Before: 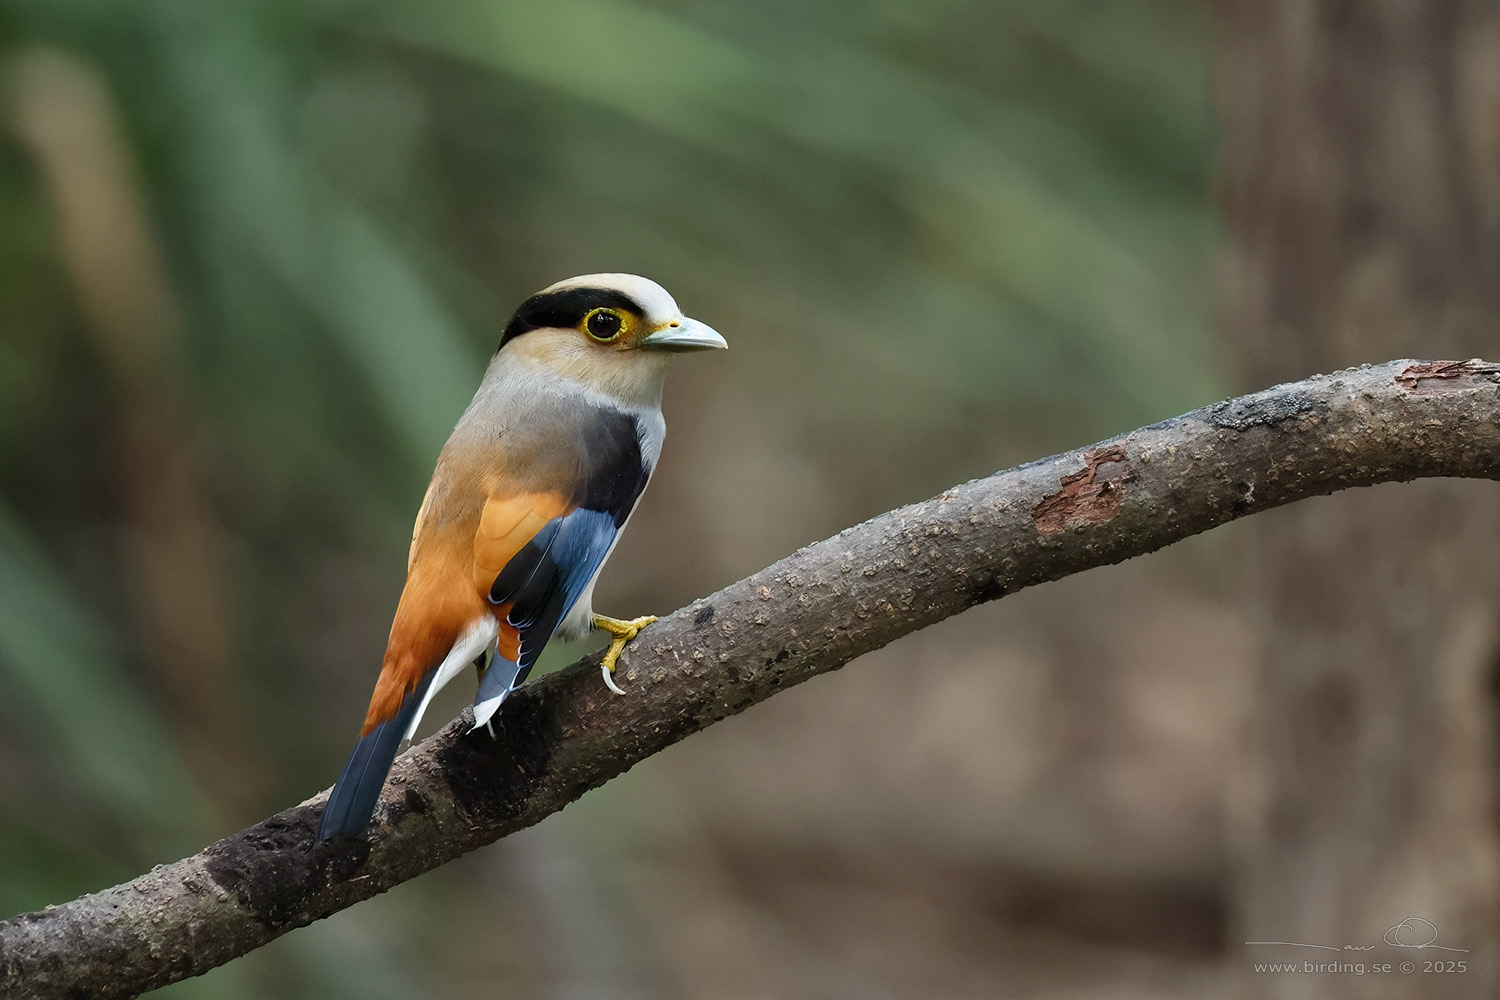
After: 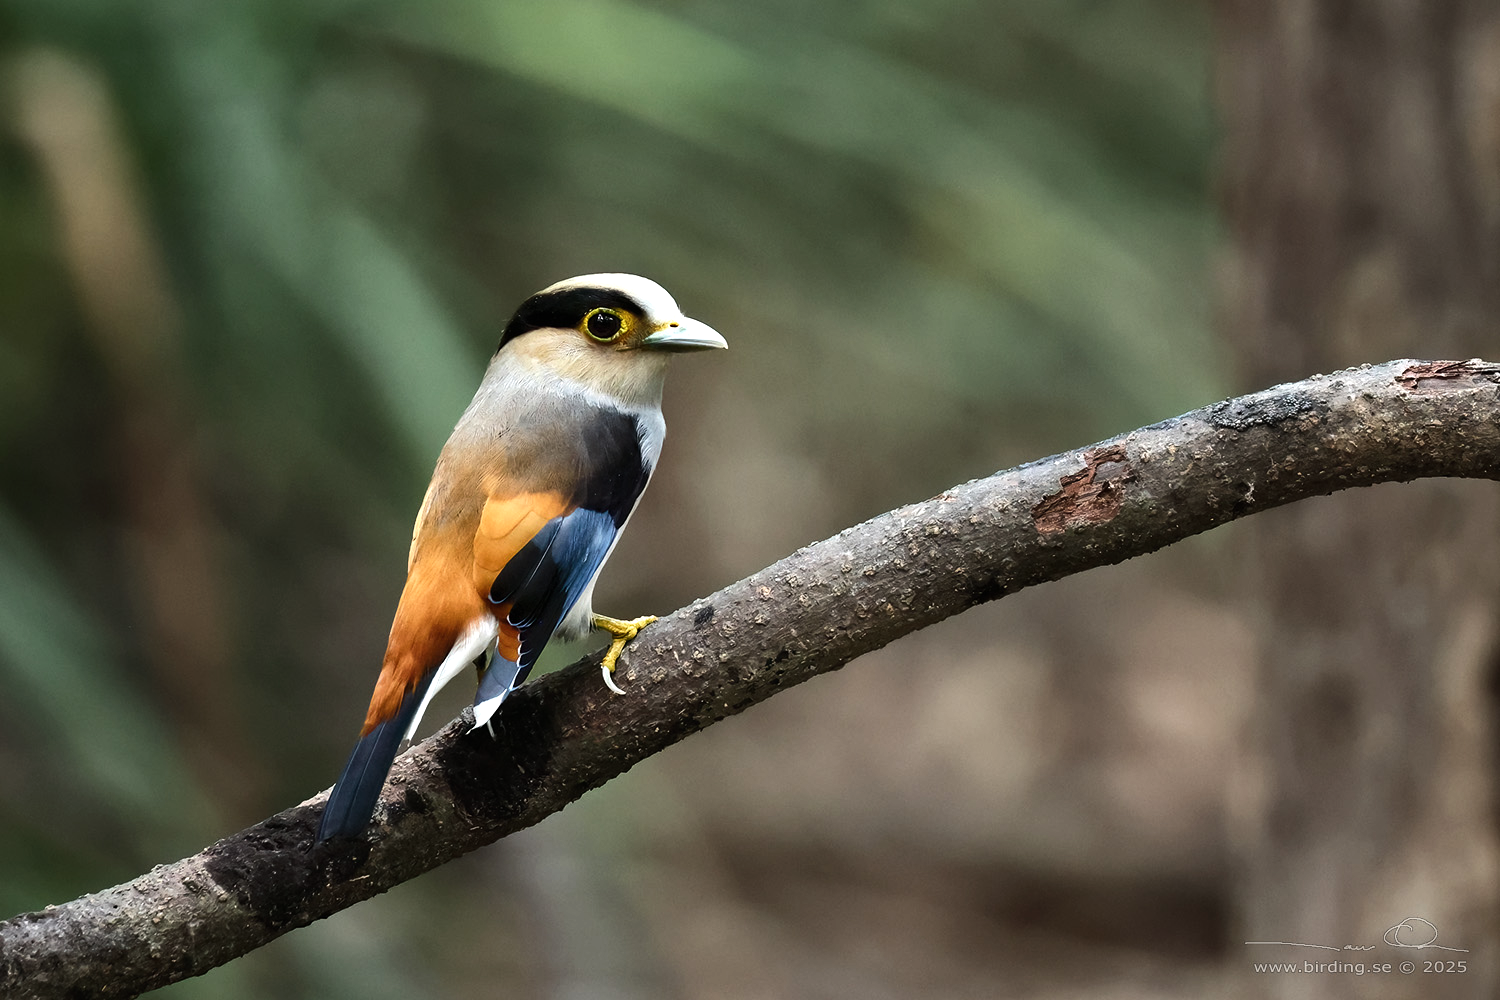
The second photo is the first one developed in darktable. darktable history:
tone equalizer: -8 EV -0.749 EV, -7 EV -0.693 EV, -6 EV -0.586 EV, -5 EV -0.39 EV, -3 EV 0.405 EV, -2 EV 0.6 EV, -1 EV 0.691 EV, +0 EV 0.761 EV, edges refinement/feathering 500, mask exposure compensation -1.57 EV, preserve details no
